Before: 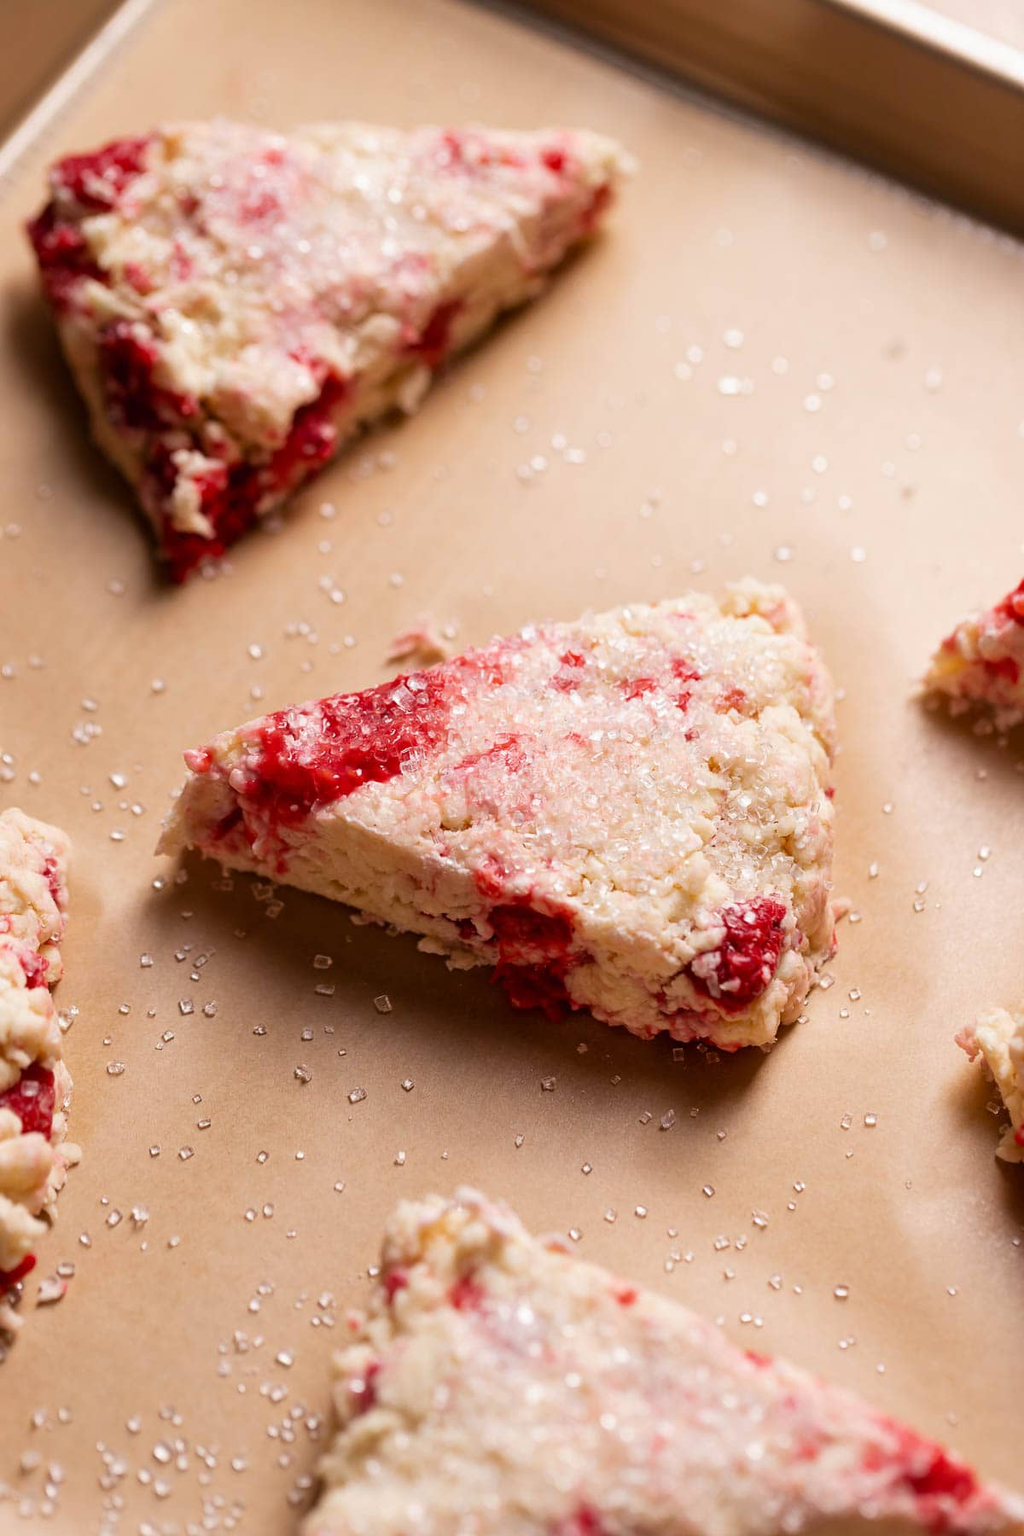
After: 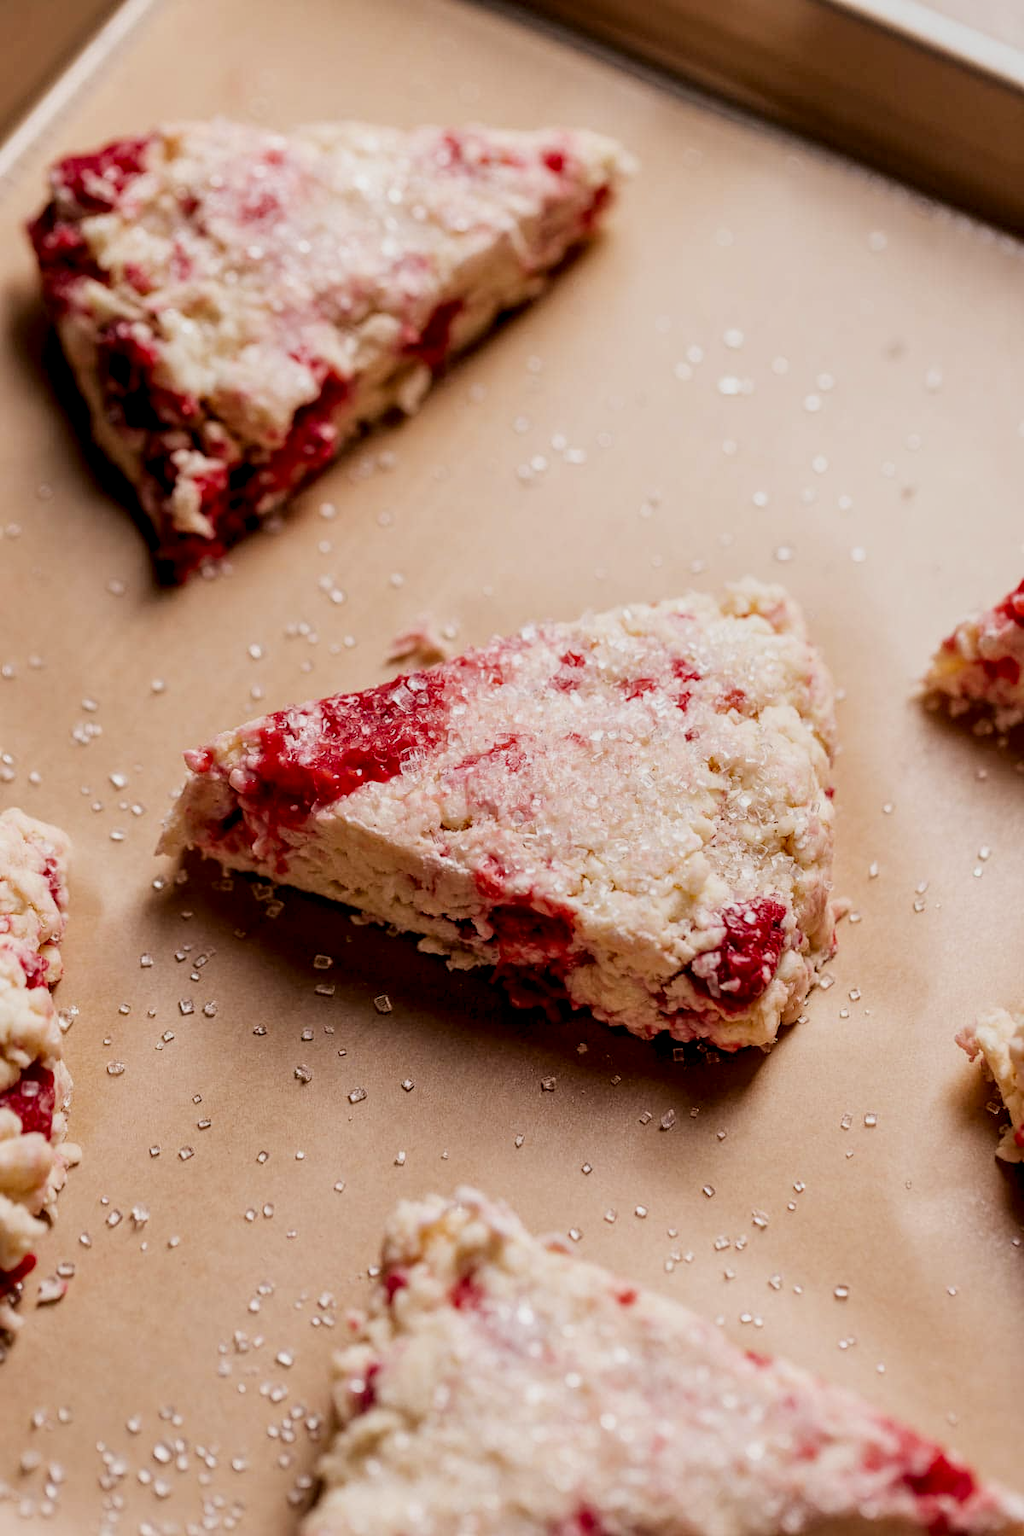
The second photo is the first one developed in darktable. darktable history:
local contrast: highlights 20%, detail 150%
filmic rgb: hardness 4.17
